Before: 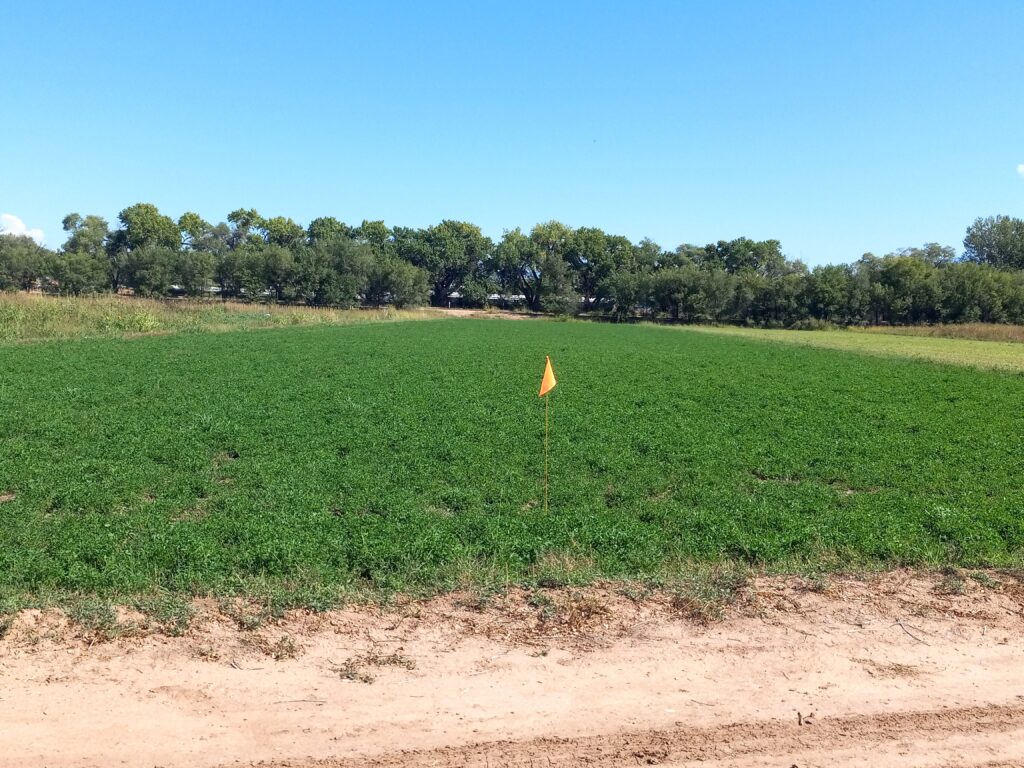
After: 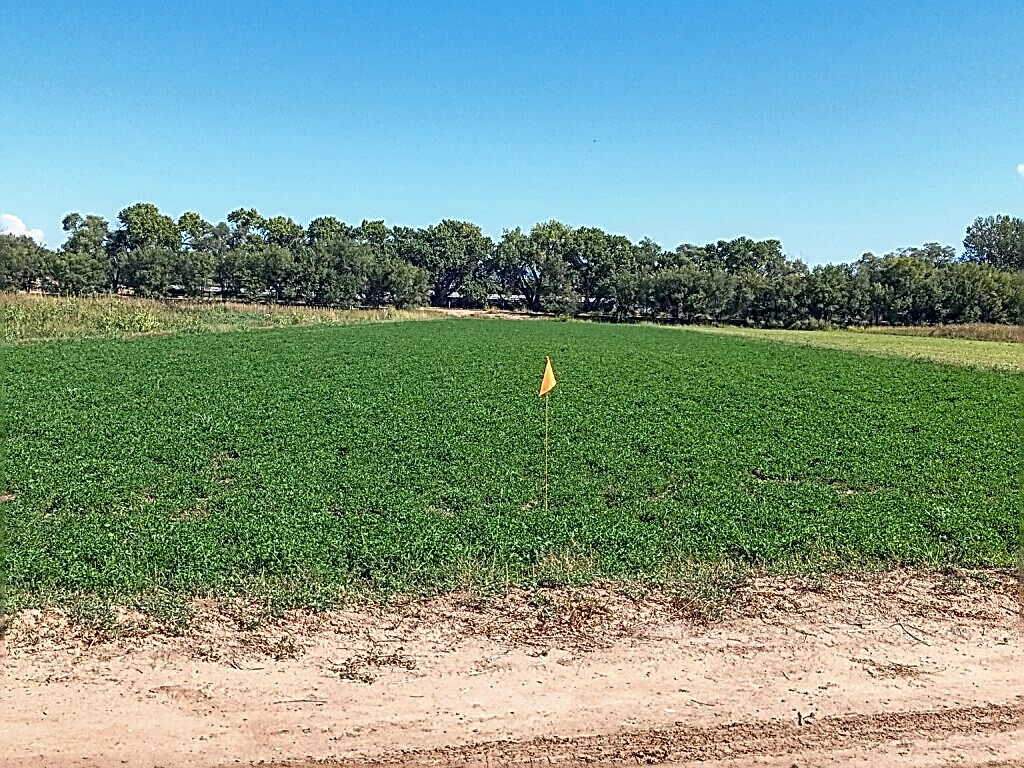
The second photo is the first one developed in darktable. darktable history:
color correction: highlights b* -0.046
sharpen: amount 1.99
shadows and highlights: shadows 43.8, white point adjustment -1.27, soften with gaussian
local contrast: on, module defaults
